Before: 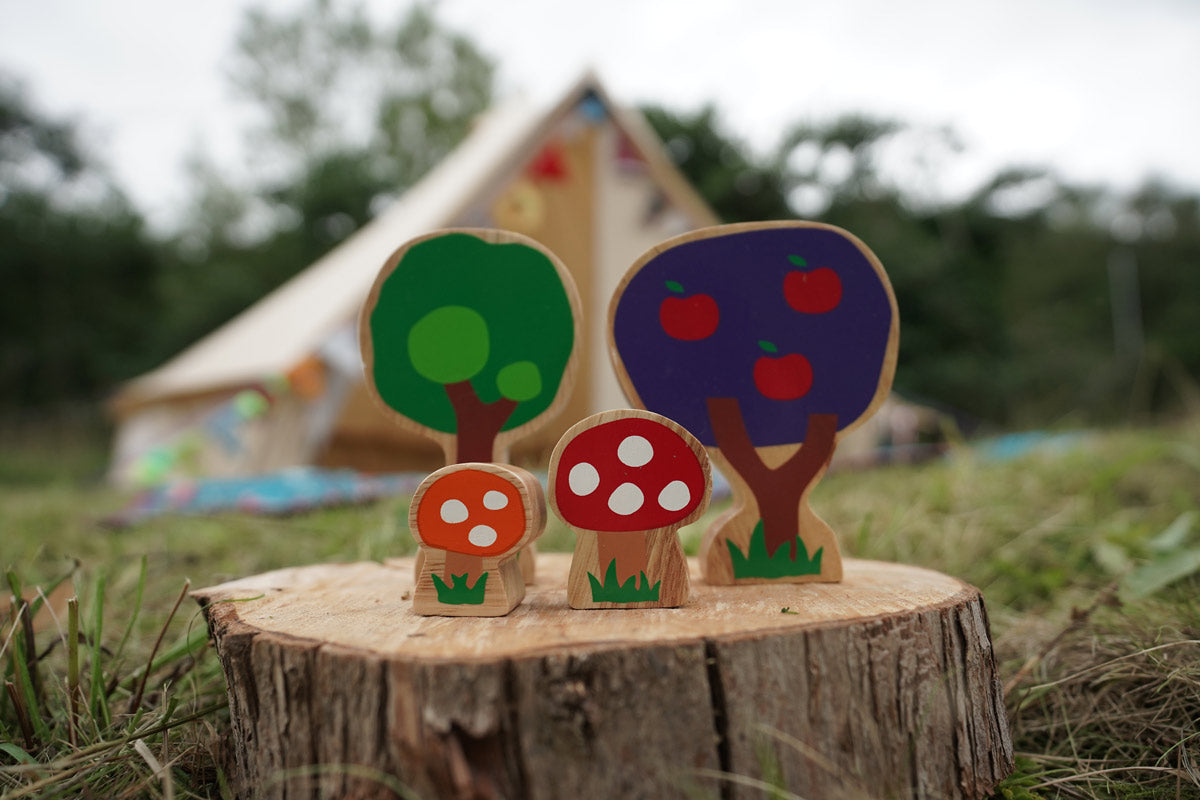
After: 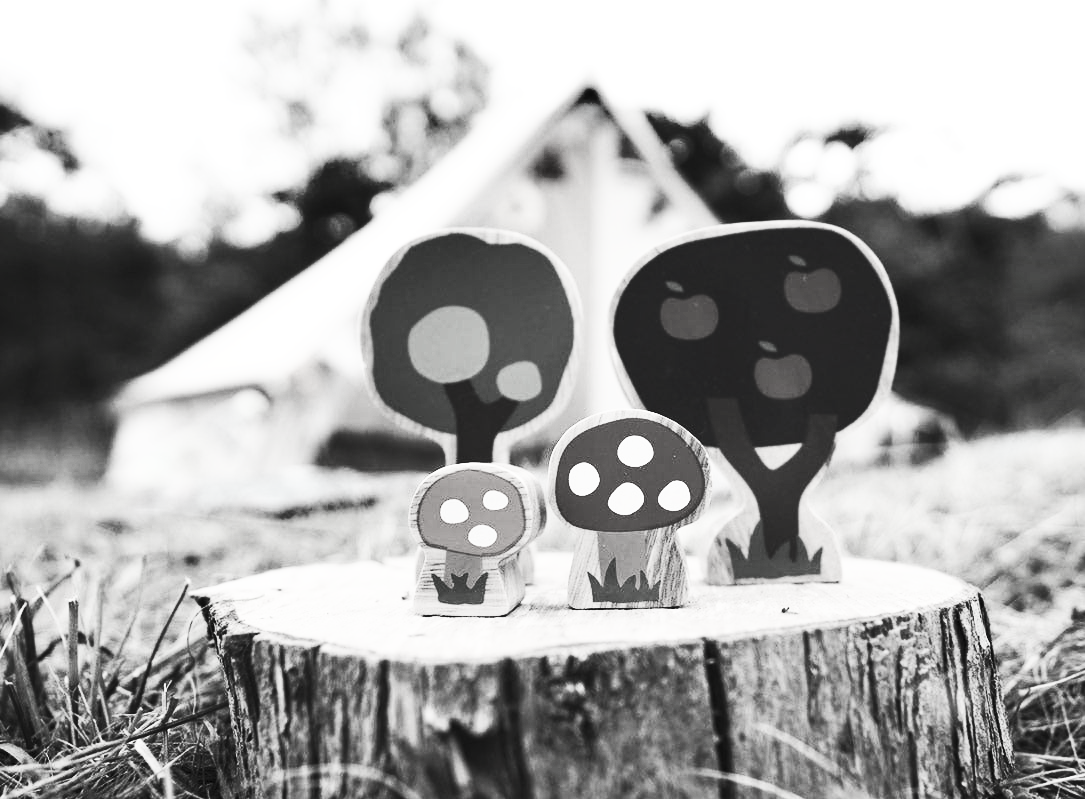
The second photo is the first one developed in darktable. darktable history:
crop: right 9.502%, bottom 0.031%
base curve: curves: ch0 [(0, 0) (0.028, 0.03) (0.121, 0.232) (0.46, 0.748) (0.859, 0.968) (1, 1)]
contrast brightness saturation: contrast 0.543, brightness 0.473, saturation -0.988
color correction: highlights b* -0.011, saturation 1.34
shadows and highlights: white point adjustment 0.15, highlights -71.24, soften with gaussian
